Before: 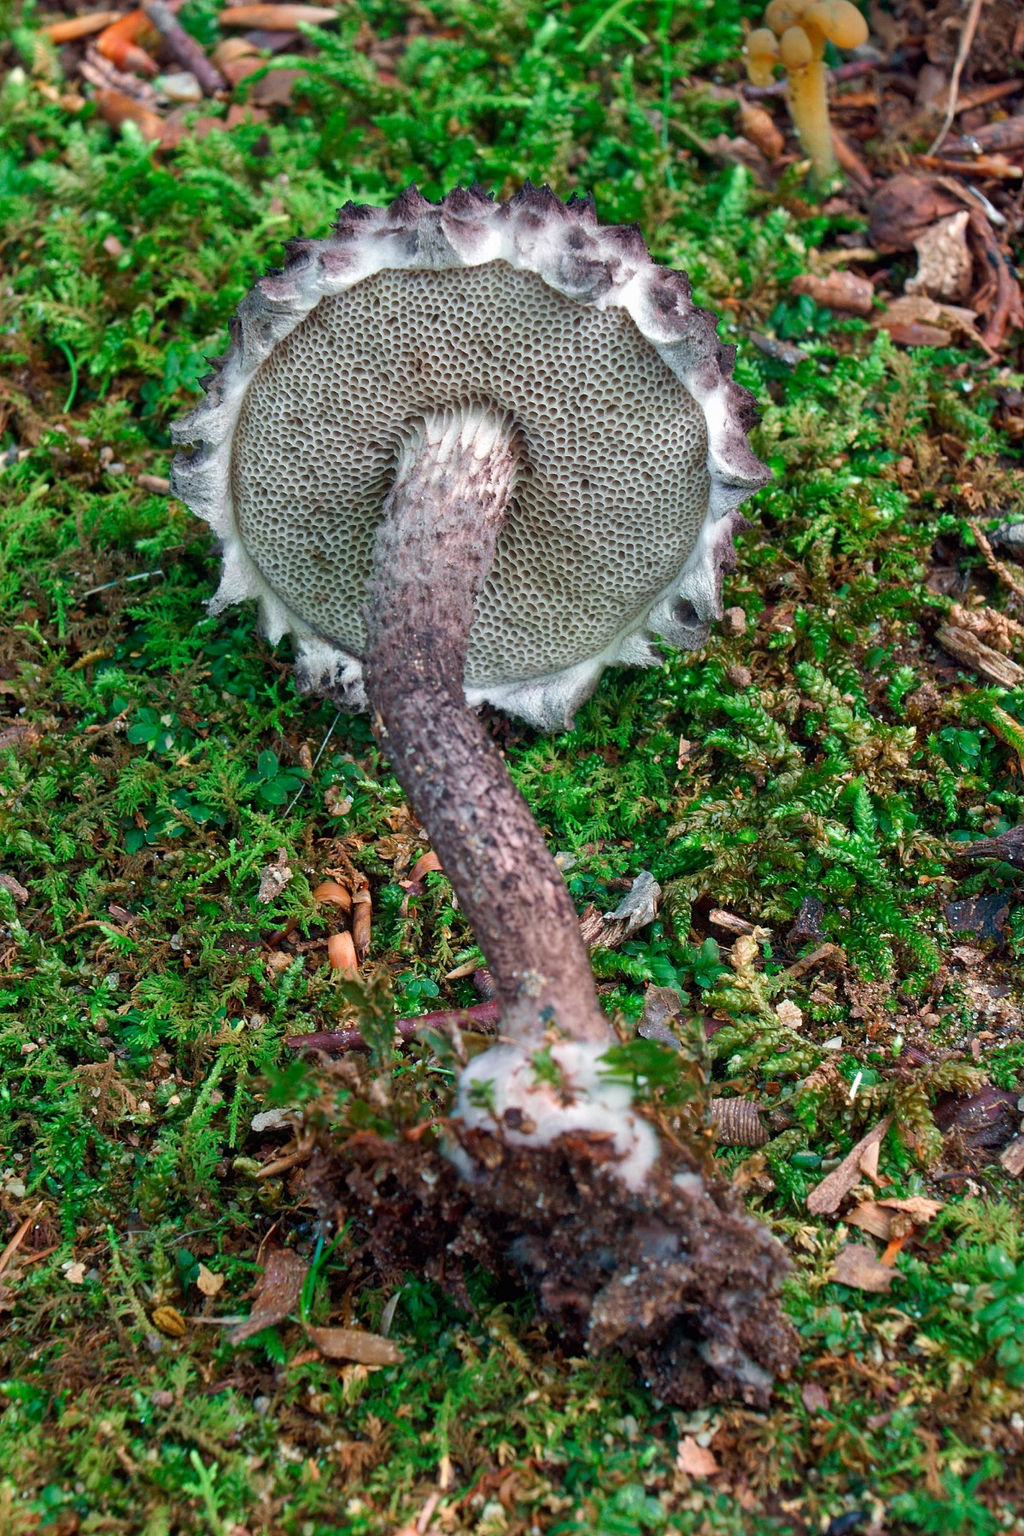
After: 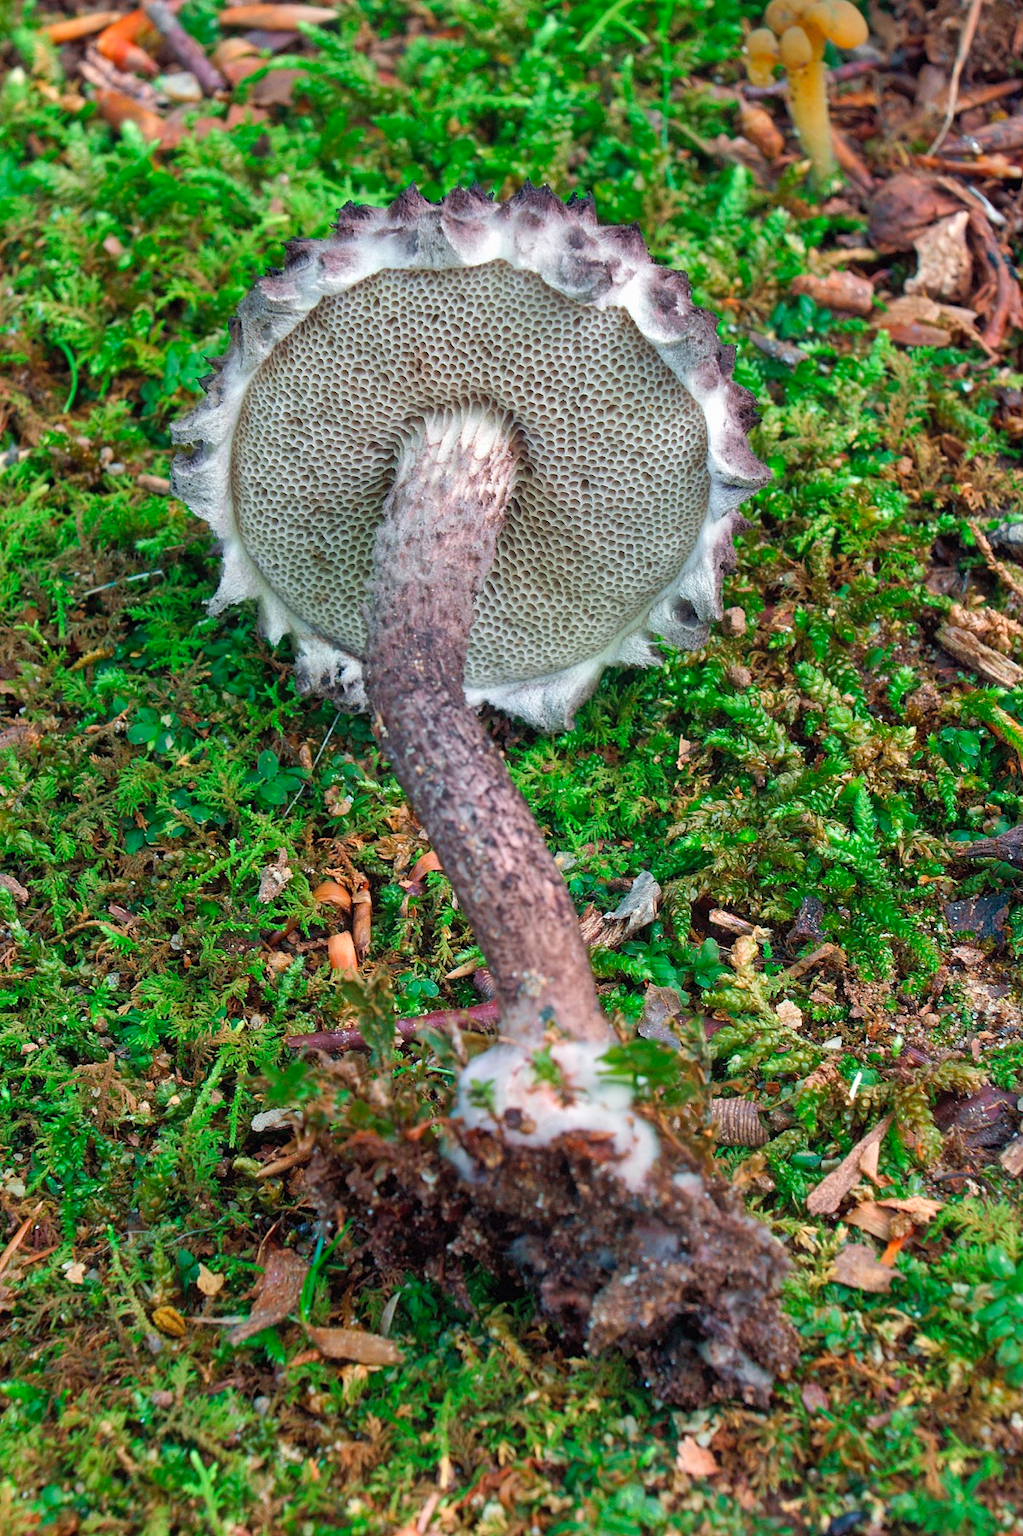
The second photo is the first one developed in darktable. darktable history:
contrast brightness saturation: brightness 0.093, saturation 0.193
